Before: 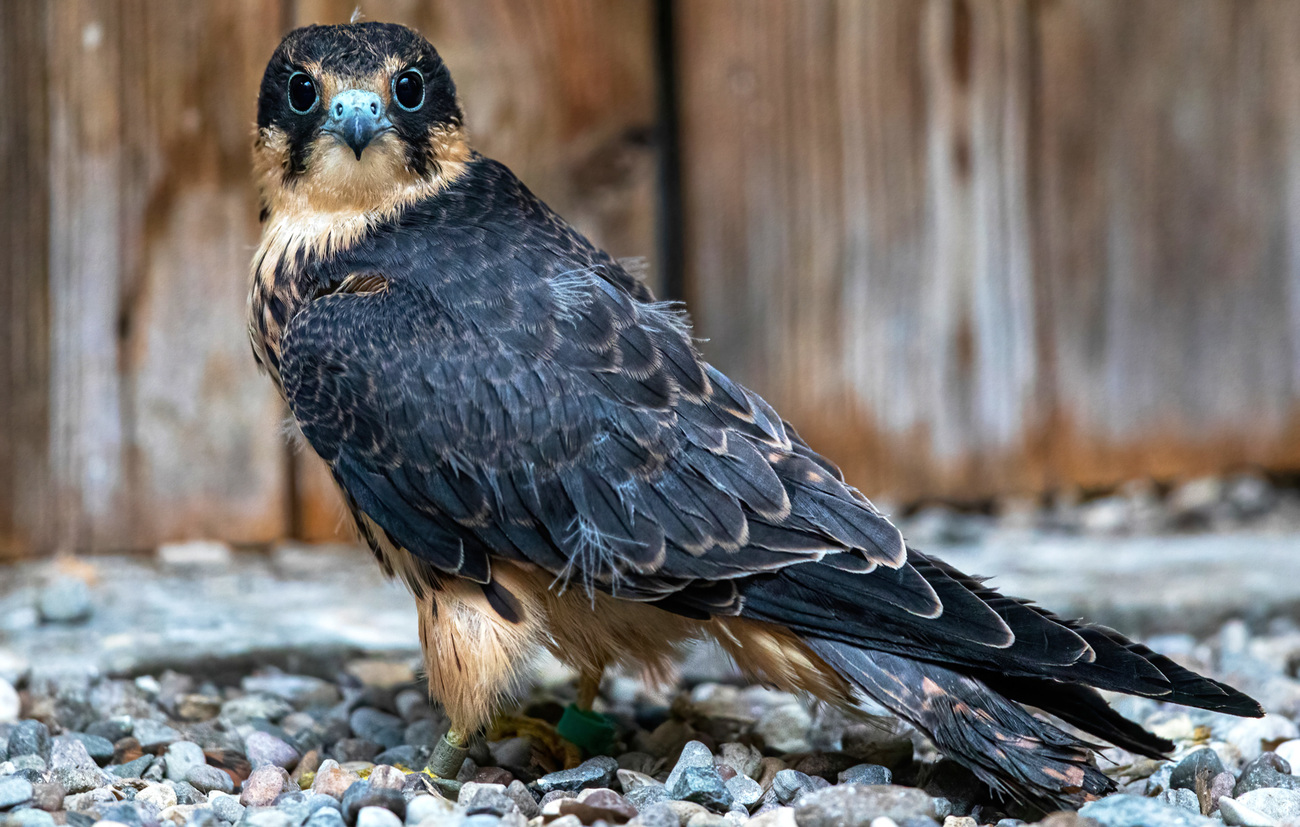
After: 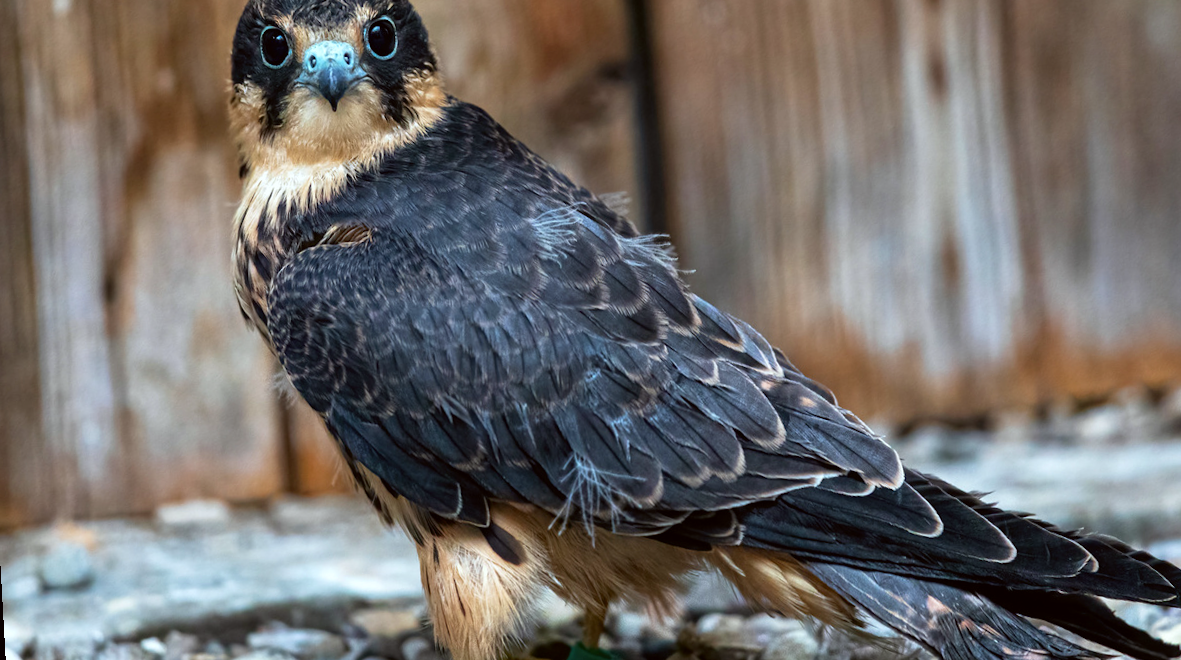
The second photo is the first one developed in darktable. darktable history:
crop and rotate: left 2.425%, top 11.305%, right 9.6%, bottom 15.08%
rotate and perspective: rotation -3.18°, automatic cropping off
color correction: highlights a* -2.73, highlights b* -2.09, shadows a* 2.41, shadows b* 2.73
